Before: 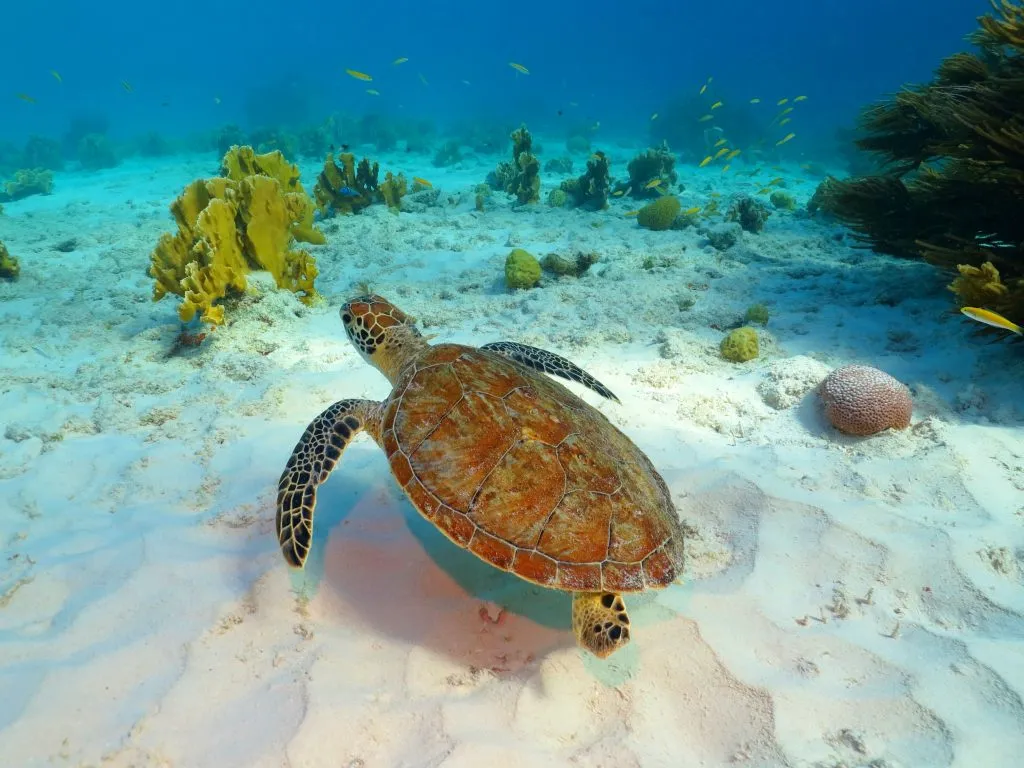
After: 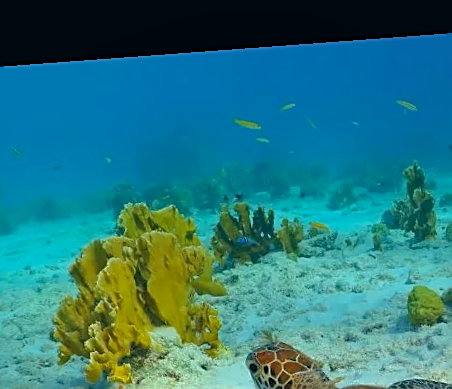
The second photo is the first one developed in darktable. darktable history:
rotate and perspective: rotation -4.25°, automatic cropping off
haze removal: compatibility mode true, adaptive false
tone equalizer: on, module defaults
crop and rotate: left 10.817%, top 0.062%, right 47.194%, bottom 53.626%
white balance: red 1, blue 1
color balance: lift [1, 0.998, 1.001, 1.002], gamma [1, 1.02, 1, 0.98], gain [1, 1.02, 1.003, 0.98]
shadows and highlights: on, module defaults
sharpen: on, module defaults
